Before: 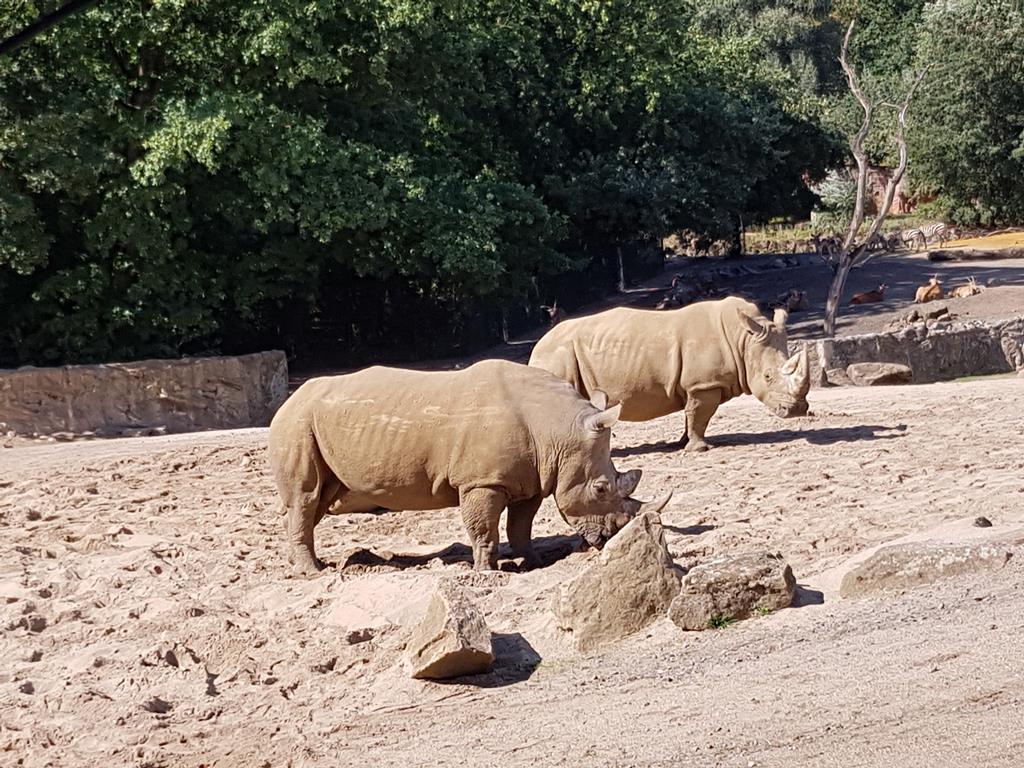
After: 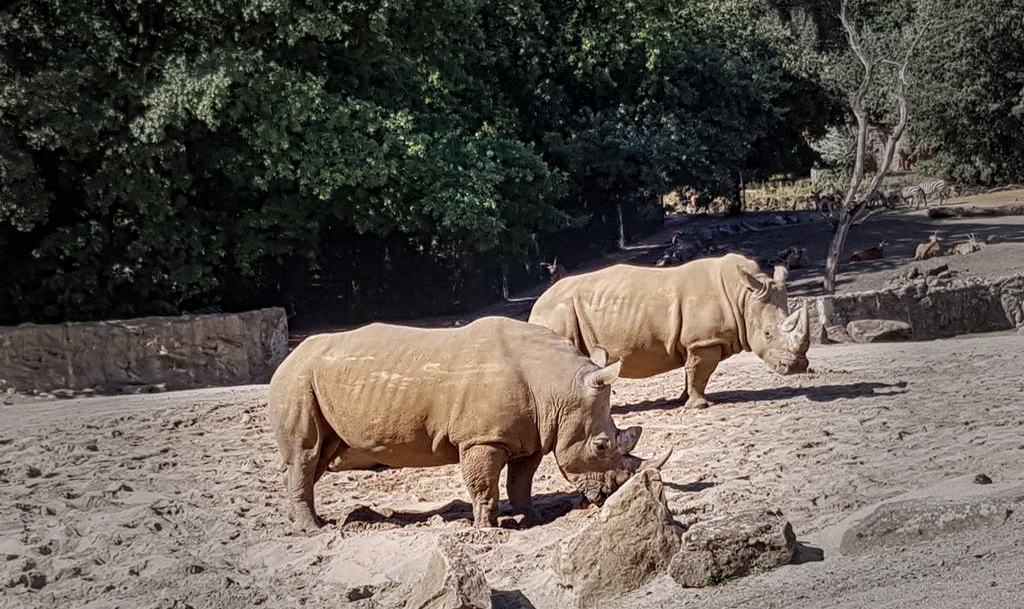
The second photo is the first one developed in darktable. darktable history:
vignetting: fall-off start 40%, fall-off radius 40%
exposure: exposure -0.021 EV, compensate highlight preservation false
local contrast: detail 130%
crop and rotate: top 5.667%, bottom 14.937%
